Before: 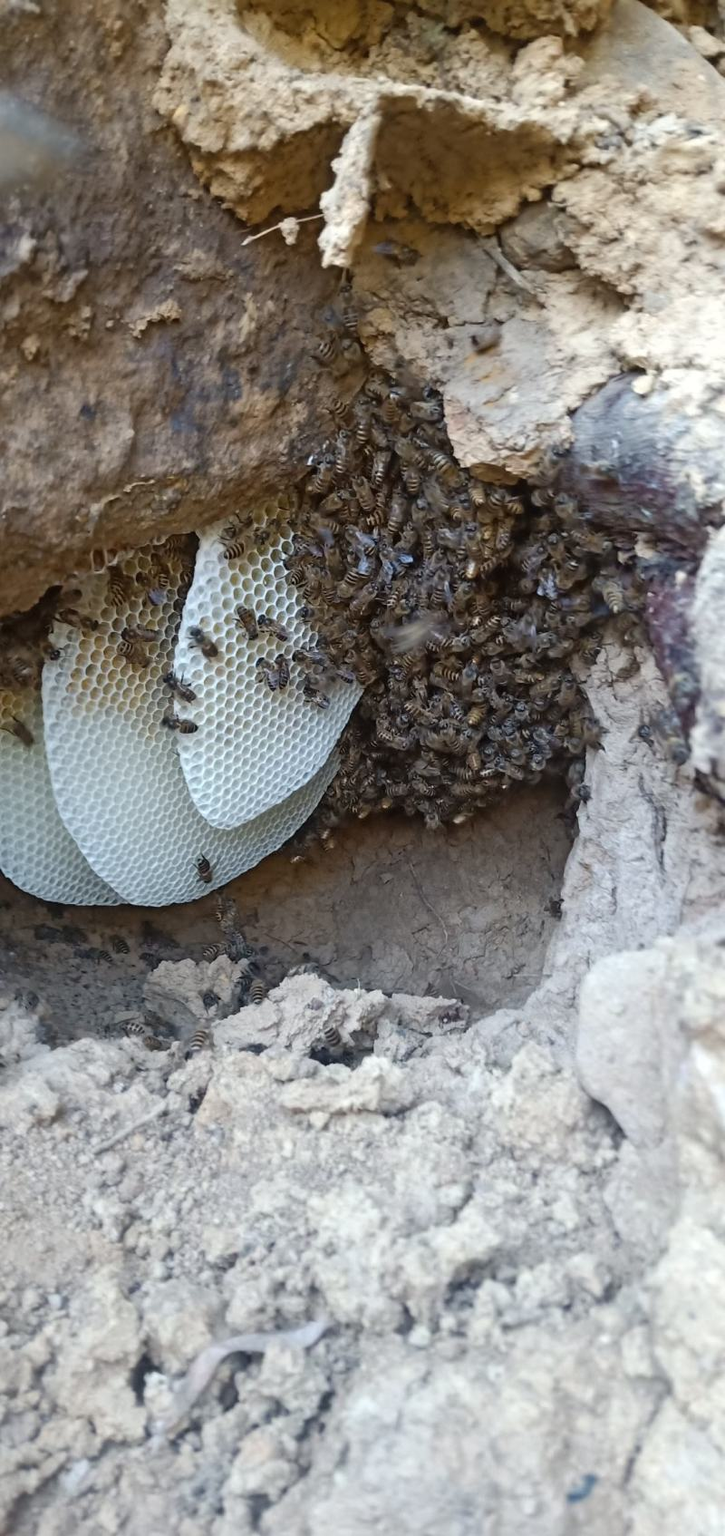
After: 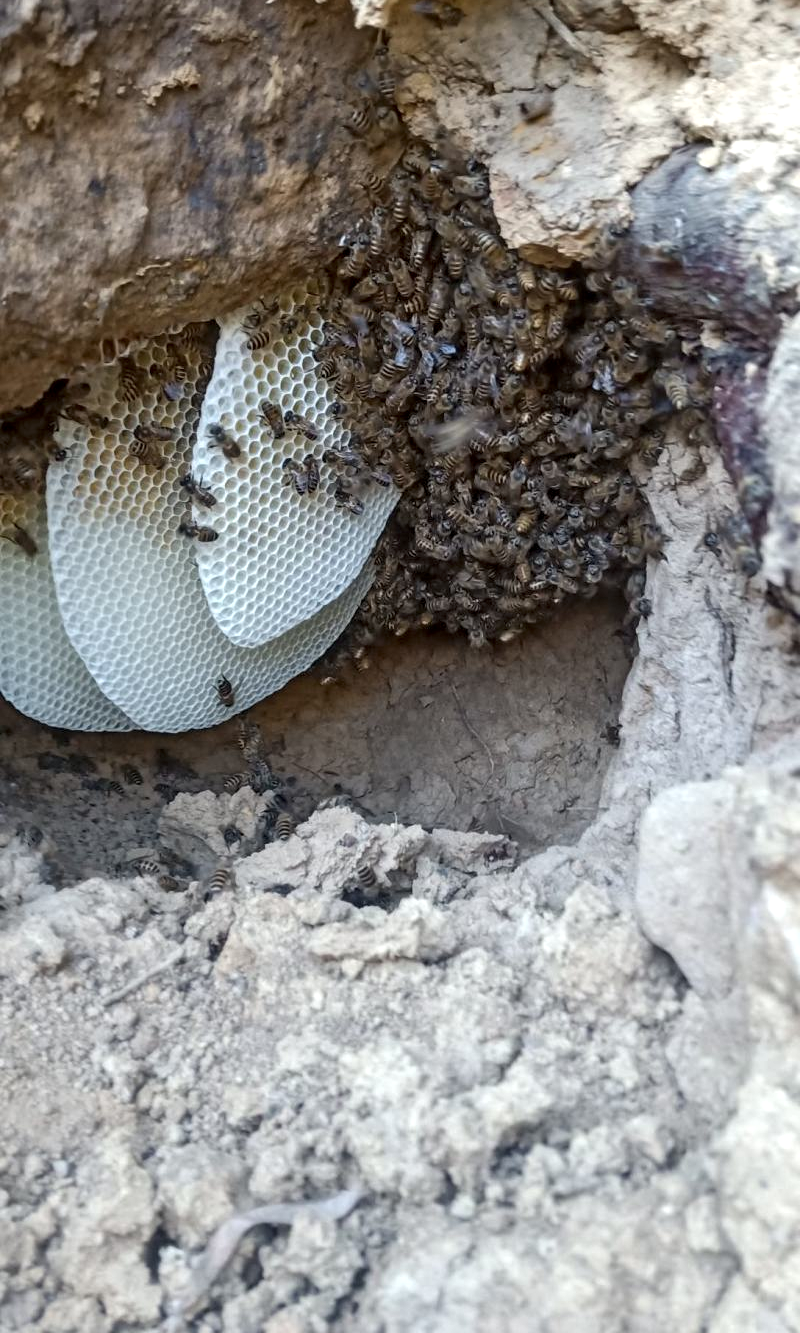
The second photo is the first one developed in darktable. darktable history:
local contrast: detail 130%
crop and rotate: top 15.774%, bottom 5.506%
